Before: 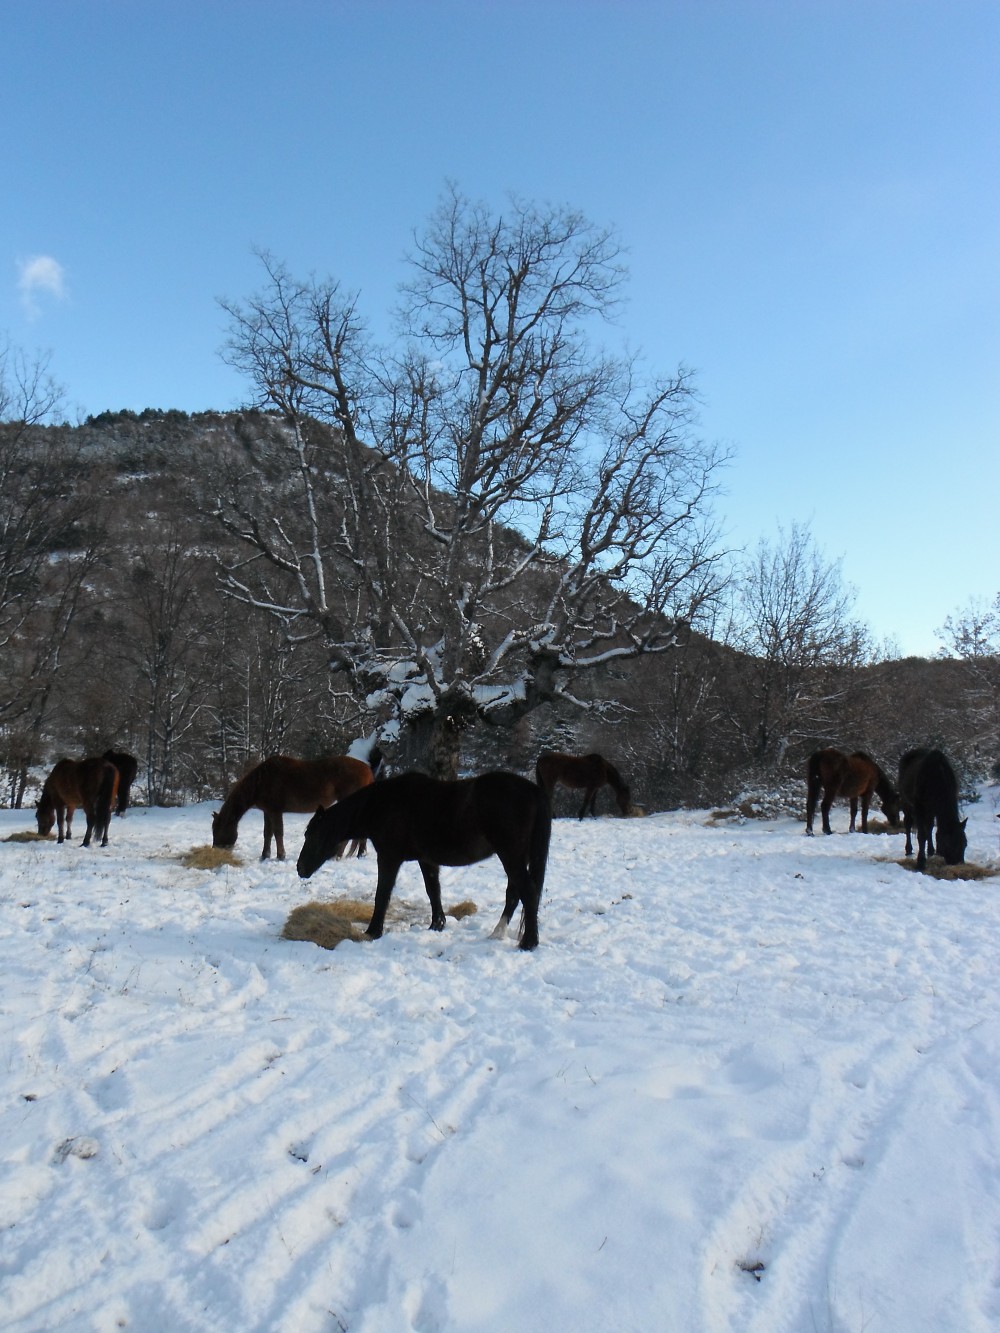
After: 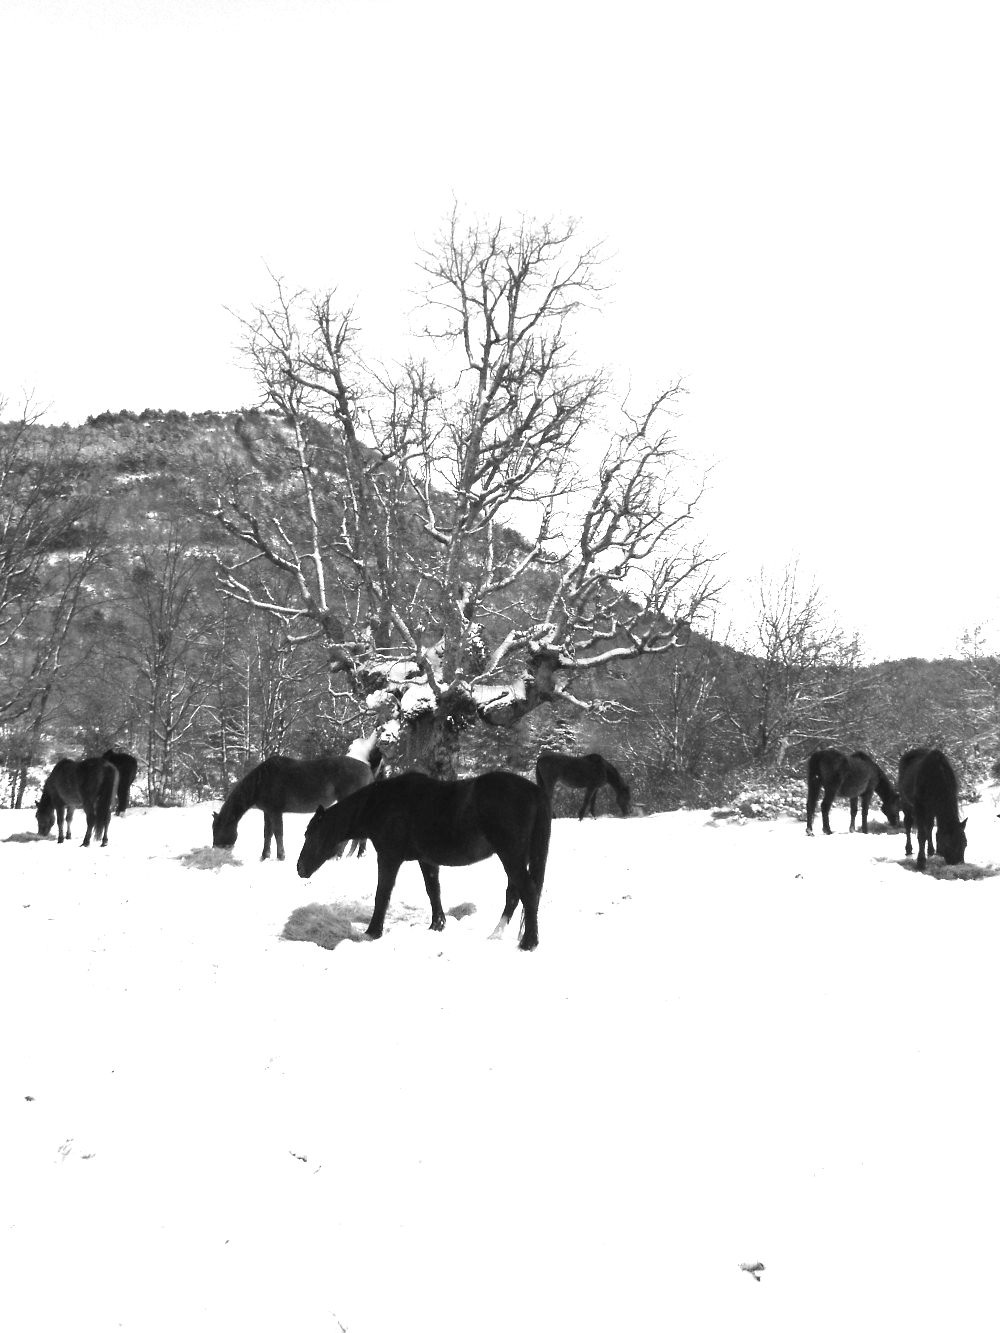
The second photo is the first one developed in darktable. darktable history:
monochrome: on, module defaults
tone equalizer: on, module defaults
exposure: black level correction 0, exposure 1.9 EV, compensate highlight preservation false
